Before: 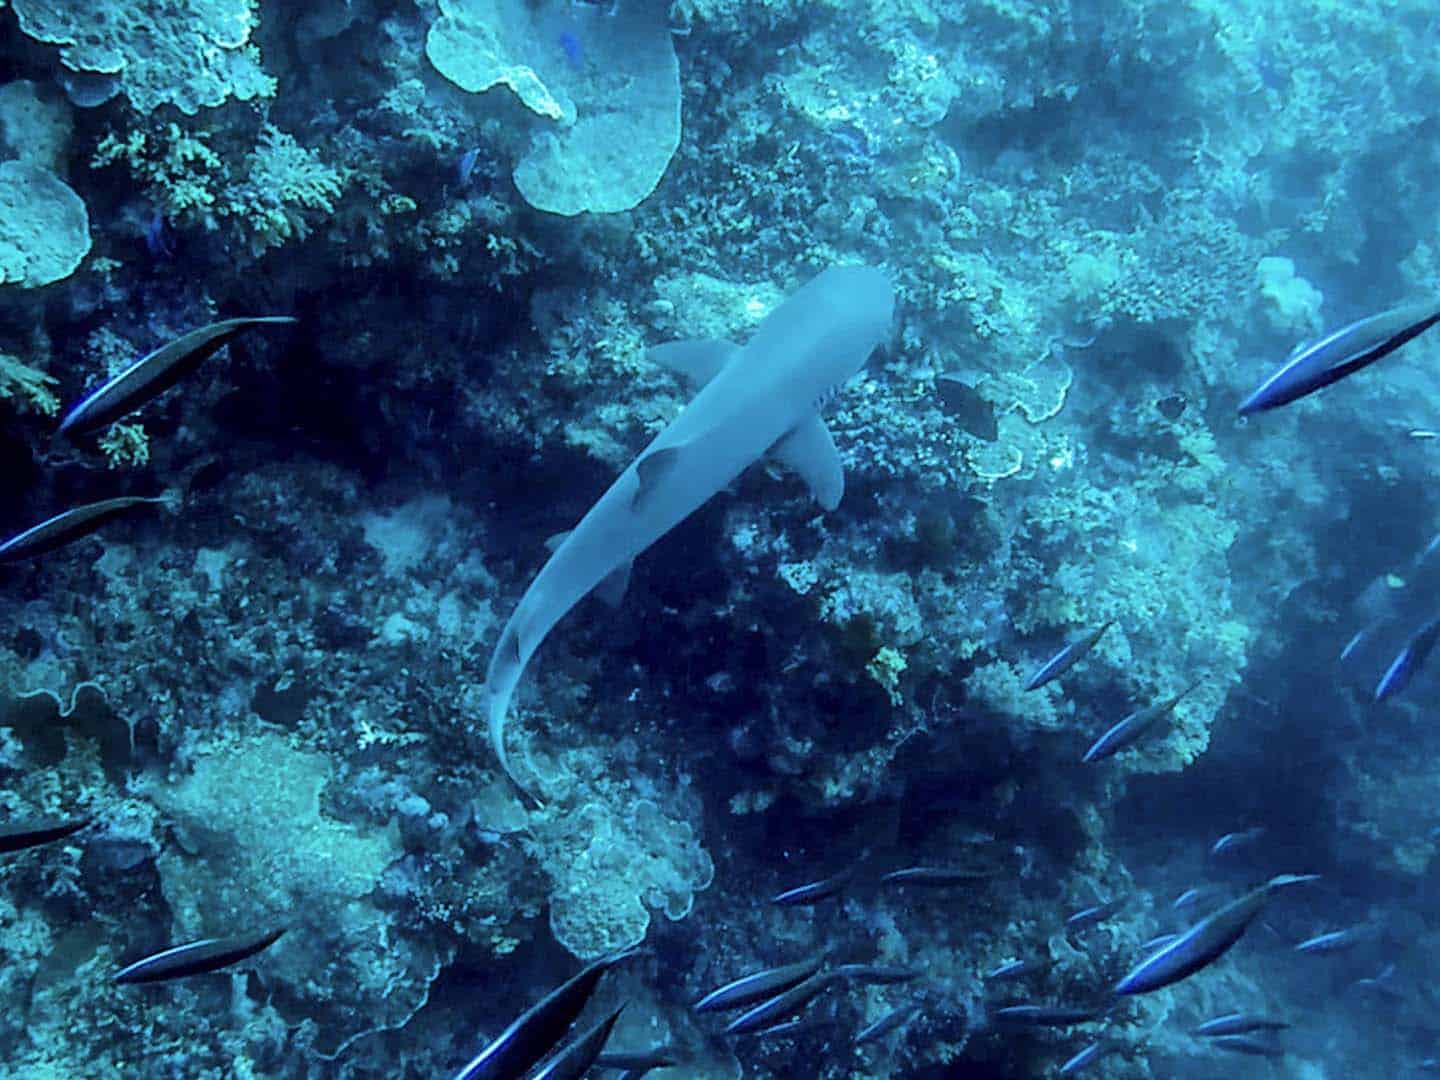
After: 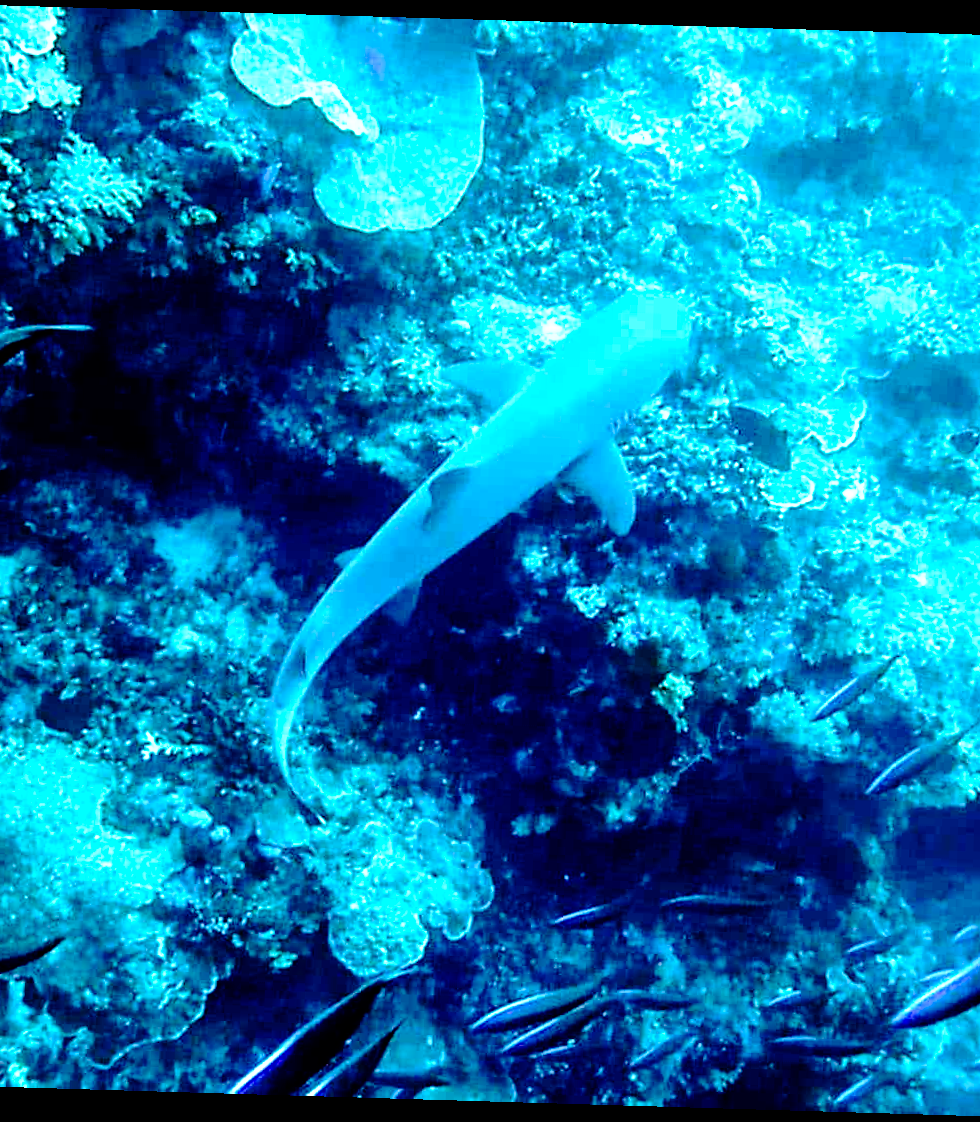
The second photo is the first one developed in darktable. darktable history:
tone curve: curves: ch0 [(0, 0) (0.003, 0) (0.011, 0.001) (0.025, 0.001) (0.044, 0.002) (0.069, 0.007) (0.1, 0.015) (0.136, 0.027) (0.177, 0.066) (0.224, 0.122) (0.277, 0.219) (0.335, 0.327) (0.399, 0.432) (0.468, 0.527) (0.543, 0.615) (0.623, 0.695) (0.709, 0.777) (0.801, 0.874) (0.898, 0.973) (1, 1)], preserve colors none
crop: left 15.419%, right 17.914%
exposure: black level correction 0, exposure 0.877 EV, compensate exposure bias true, compensate highlight preservation false
rotate and perspective: rotation 1.72°, automatic cropping off
